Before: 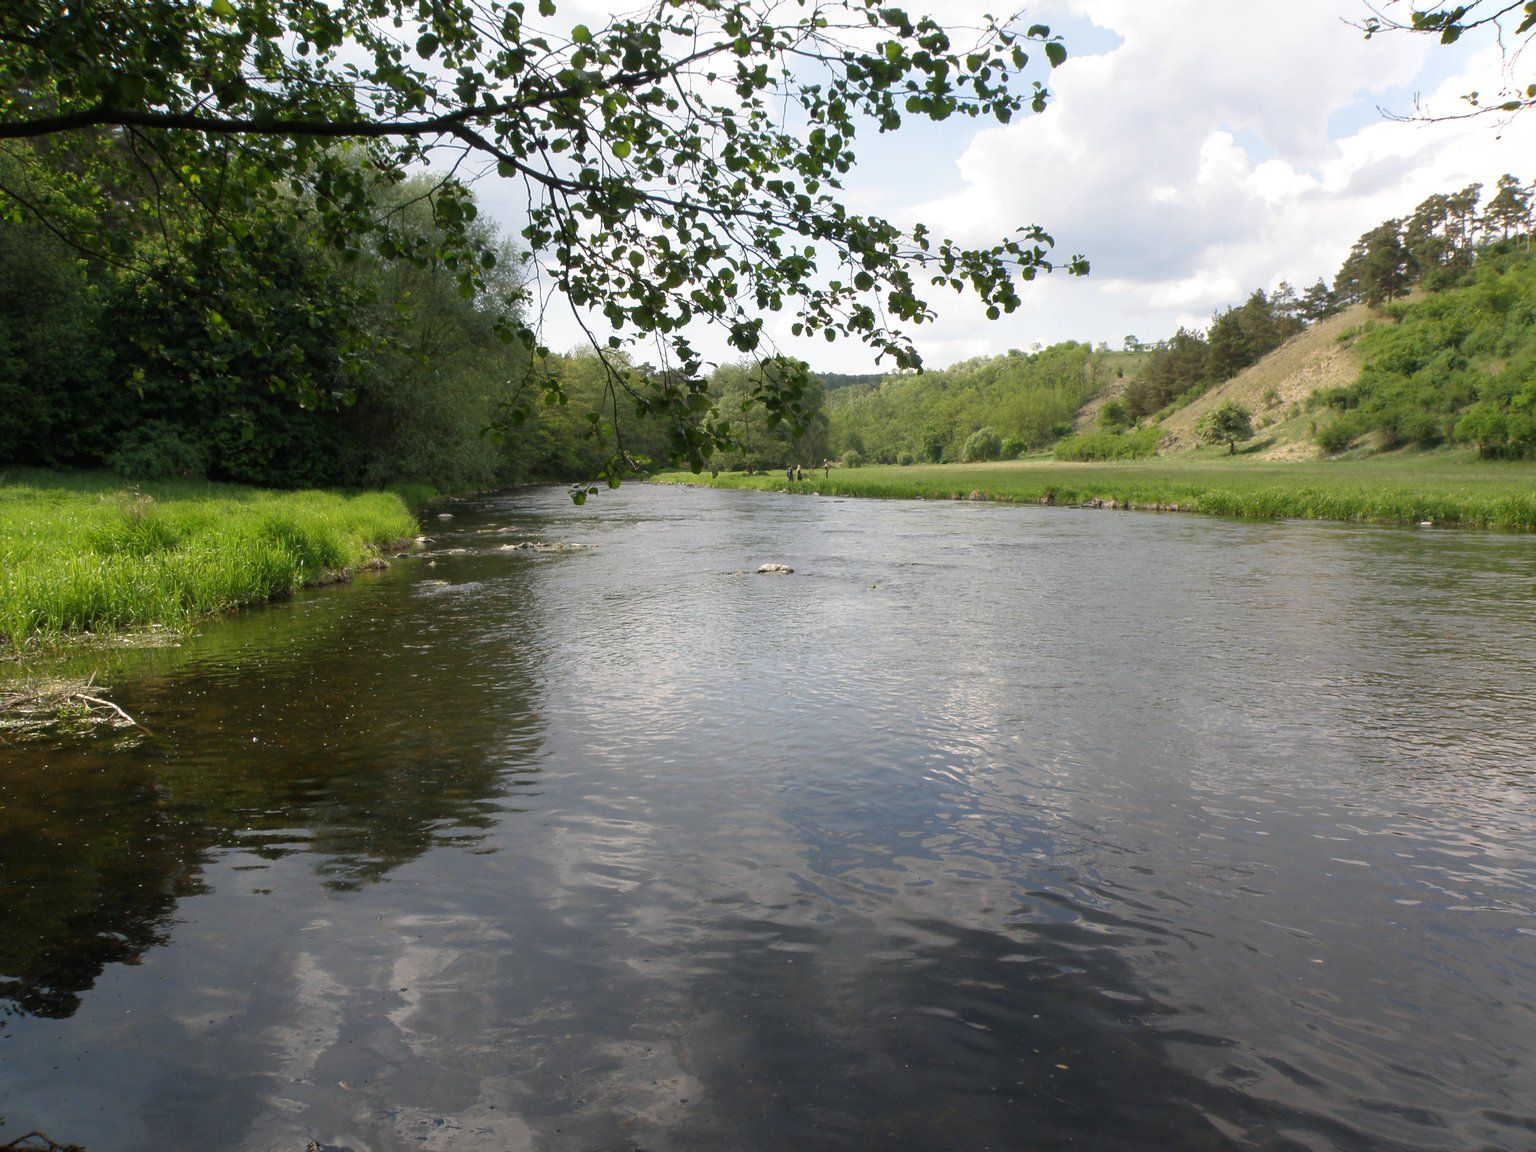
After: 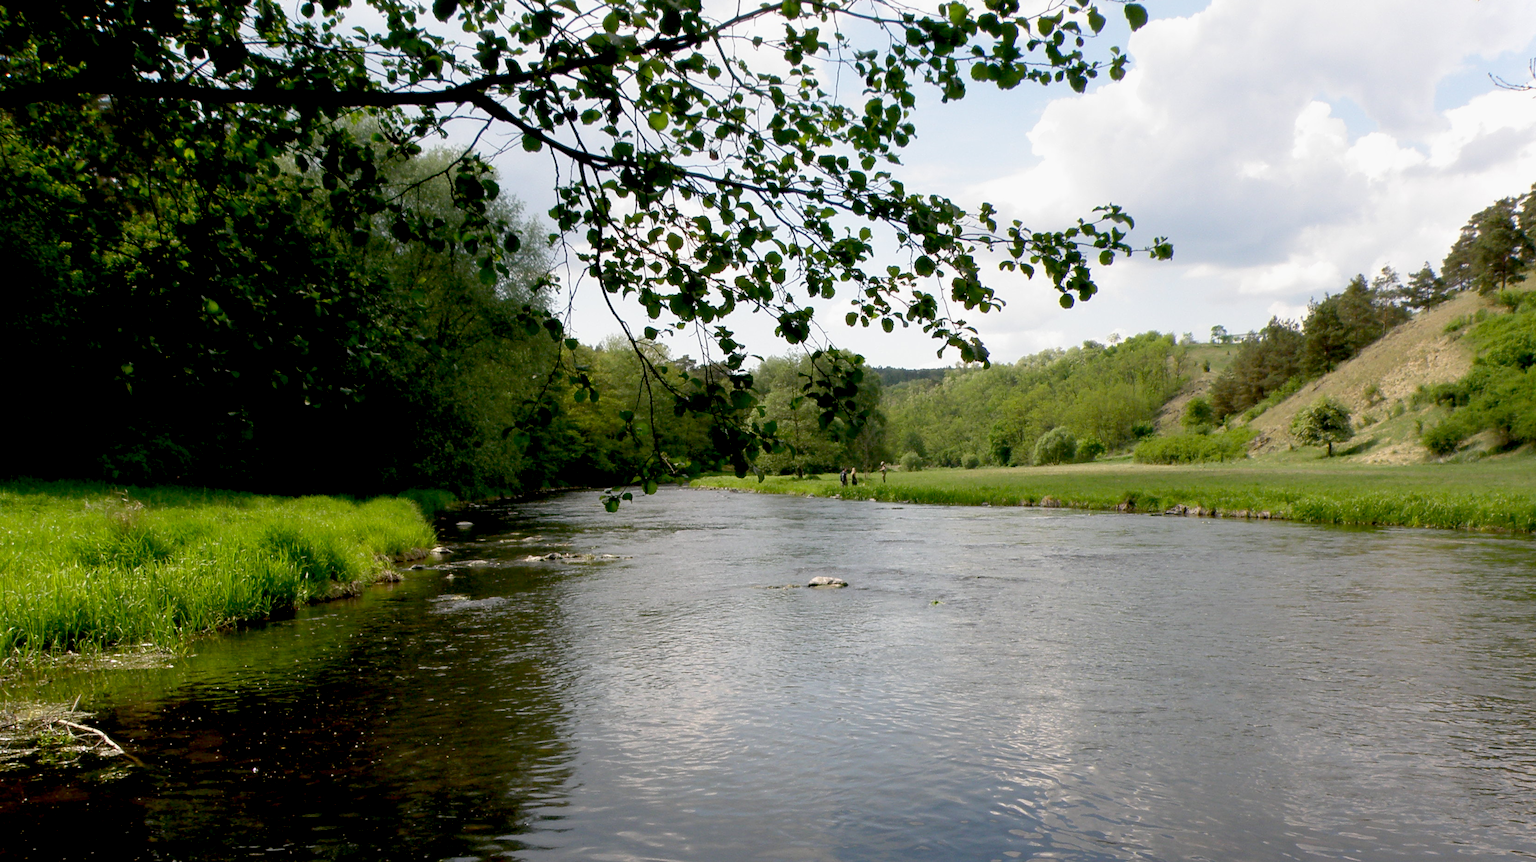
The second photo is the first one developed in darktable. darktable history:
exposure: black level correction 0.027, exposure -0.074 EV, compensate exposure bias true, compensate highlight preservation false
crop: left 1.527%, top 3.437%, right 7.536%, bottom 28.457%
